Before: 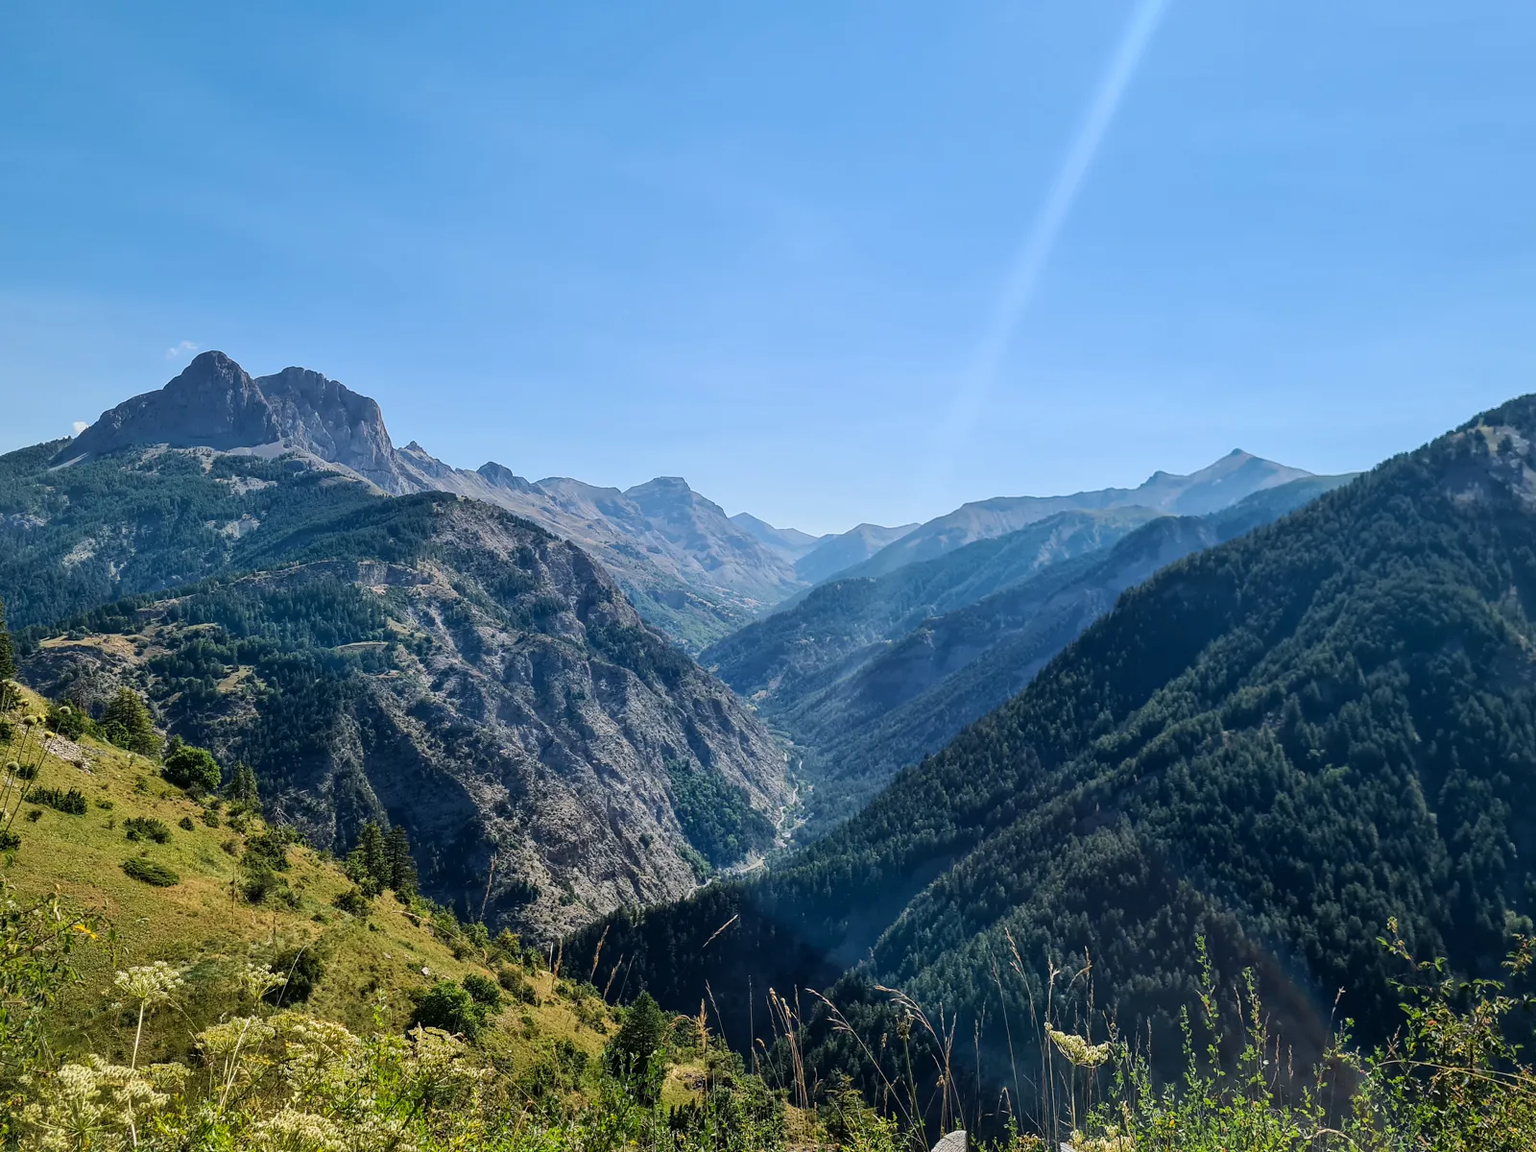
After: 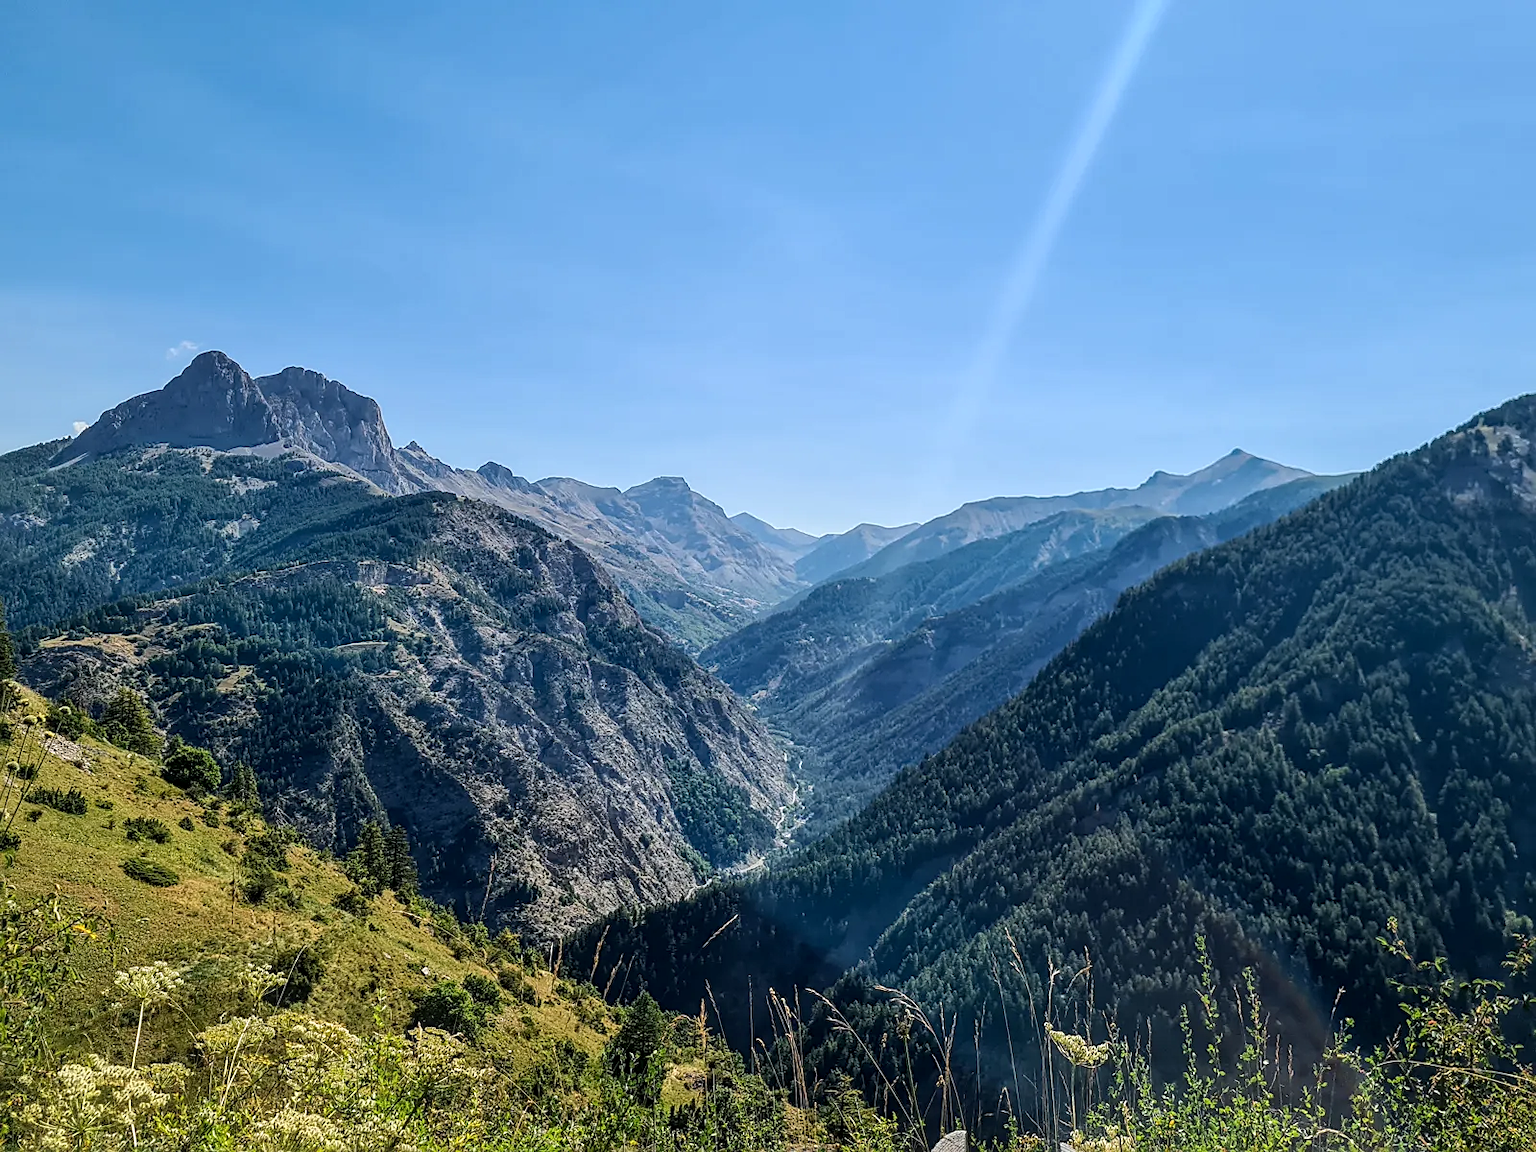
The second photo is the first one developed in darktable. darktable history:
bloom: size 9%, threshold 100%, strength 7%
local contrast: on, module defaults
sharpen: on, module defaults
